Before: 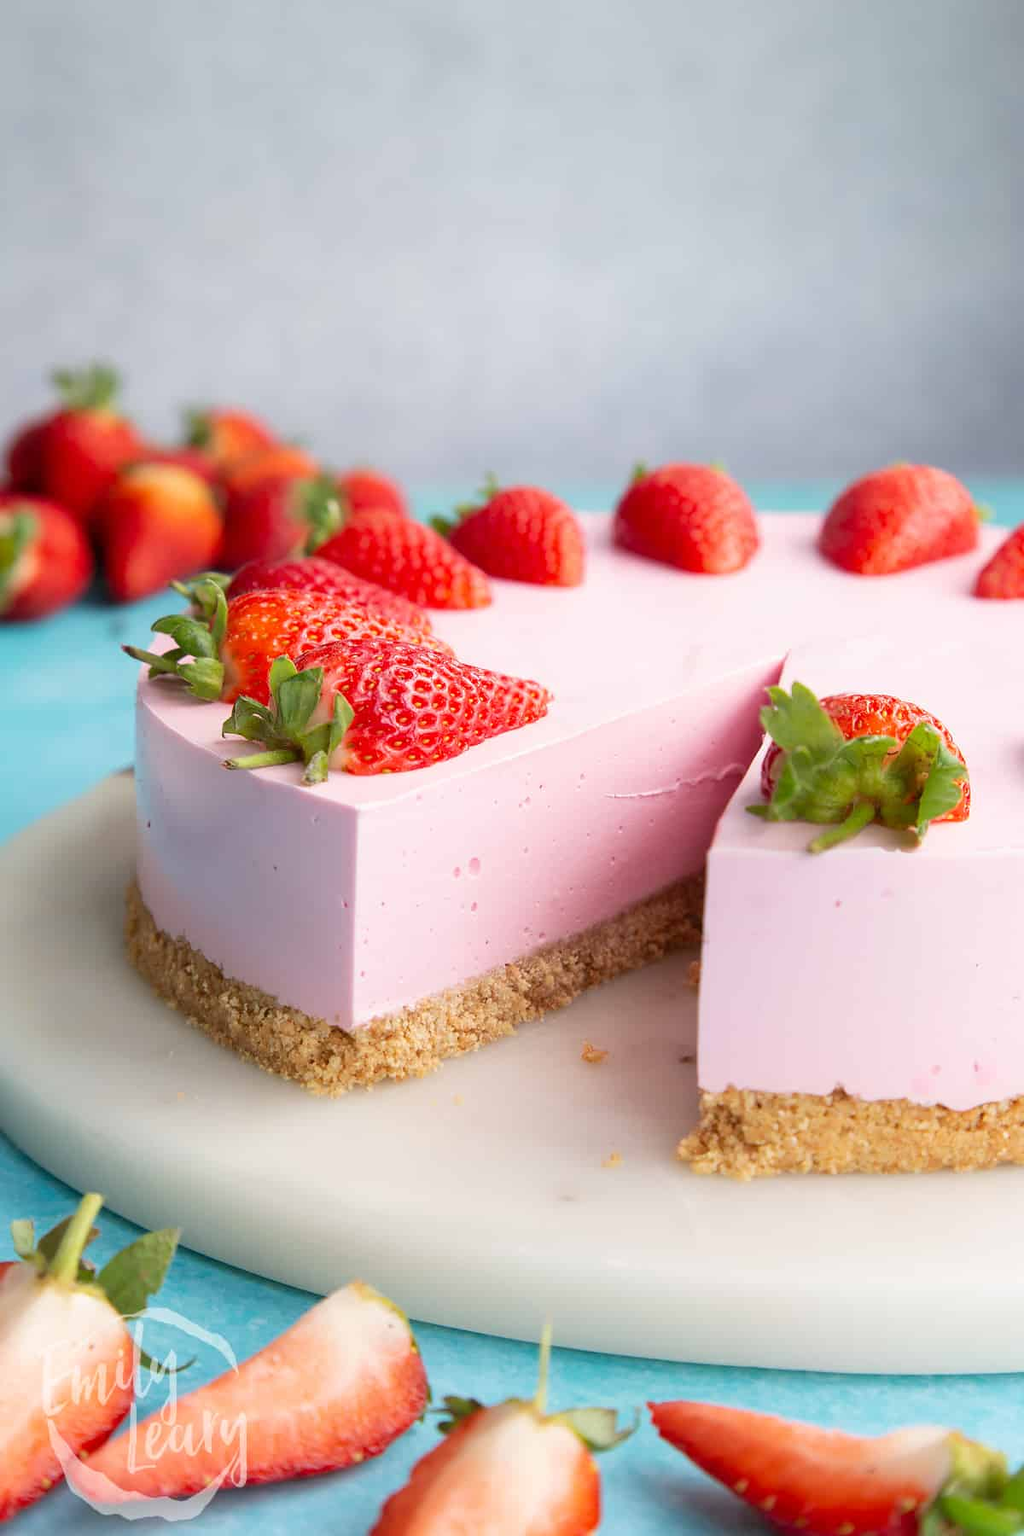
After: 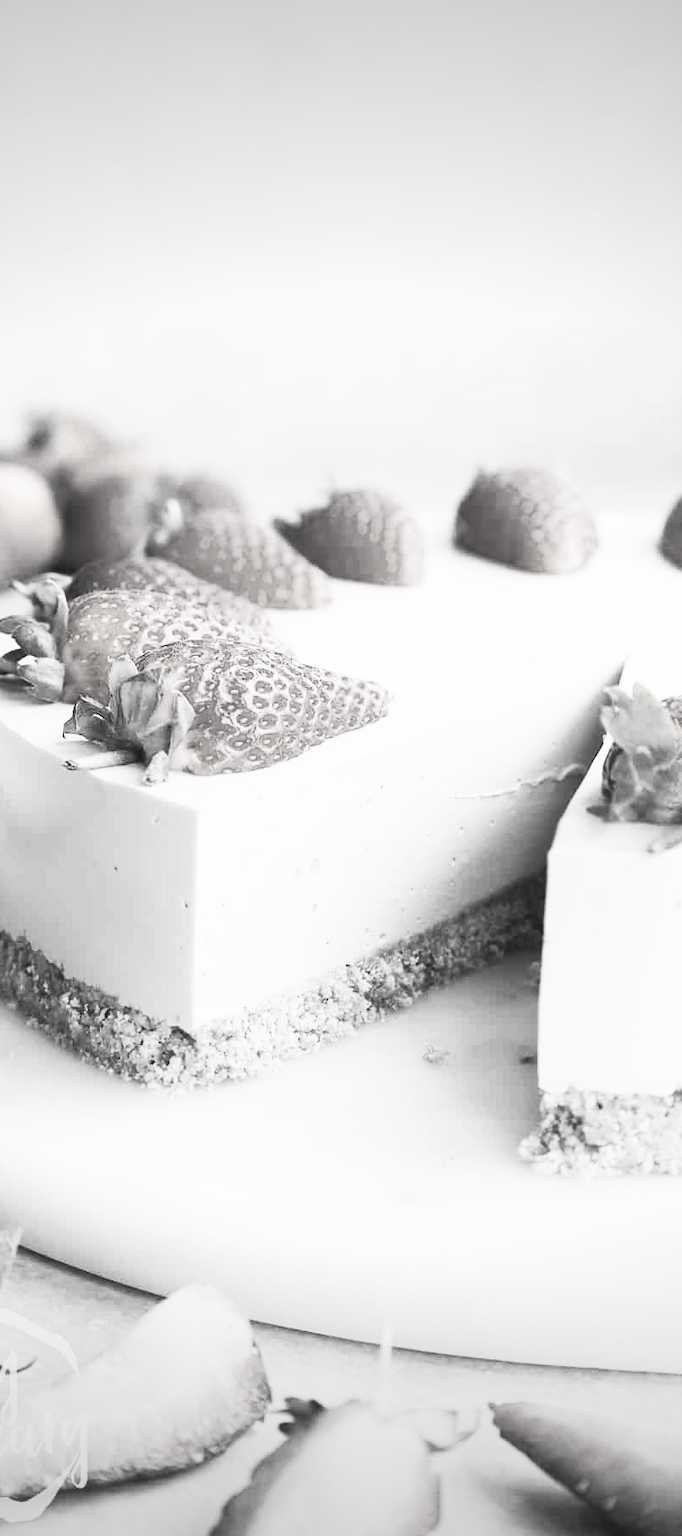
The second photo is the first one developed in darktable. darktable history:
crop and rotate: left 15.642%, right 17.725%
vignetting: fall-off start 97.73%, fall-off radius 98.81%, width/height ratio 1.365, unbound false
contrast brightness saturation: contrast 0.539, brightness 0.45, saturation -0.981
tone curve: color space Lab, linked channels, preserve colors none
